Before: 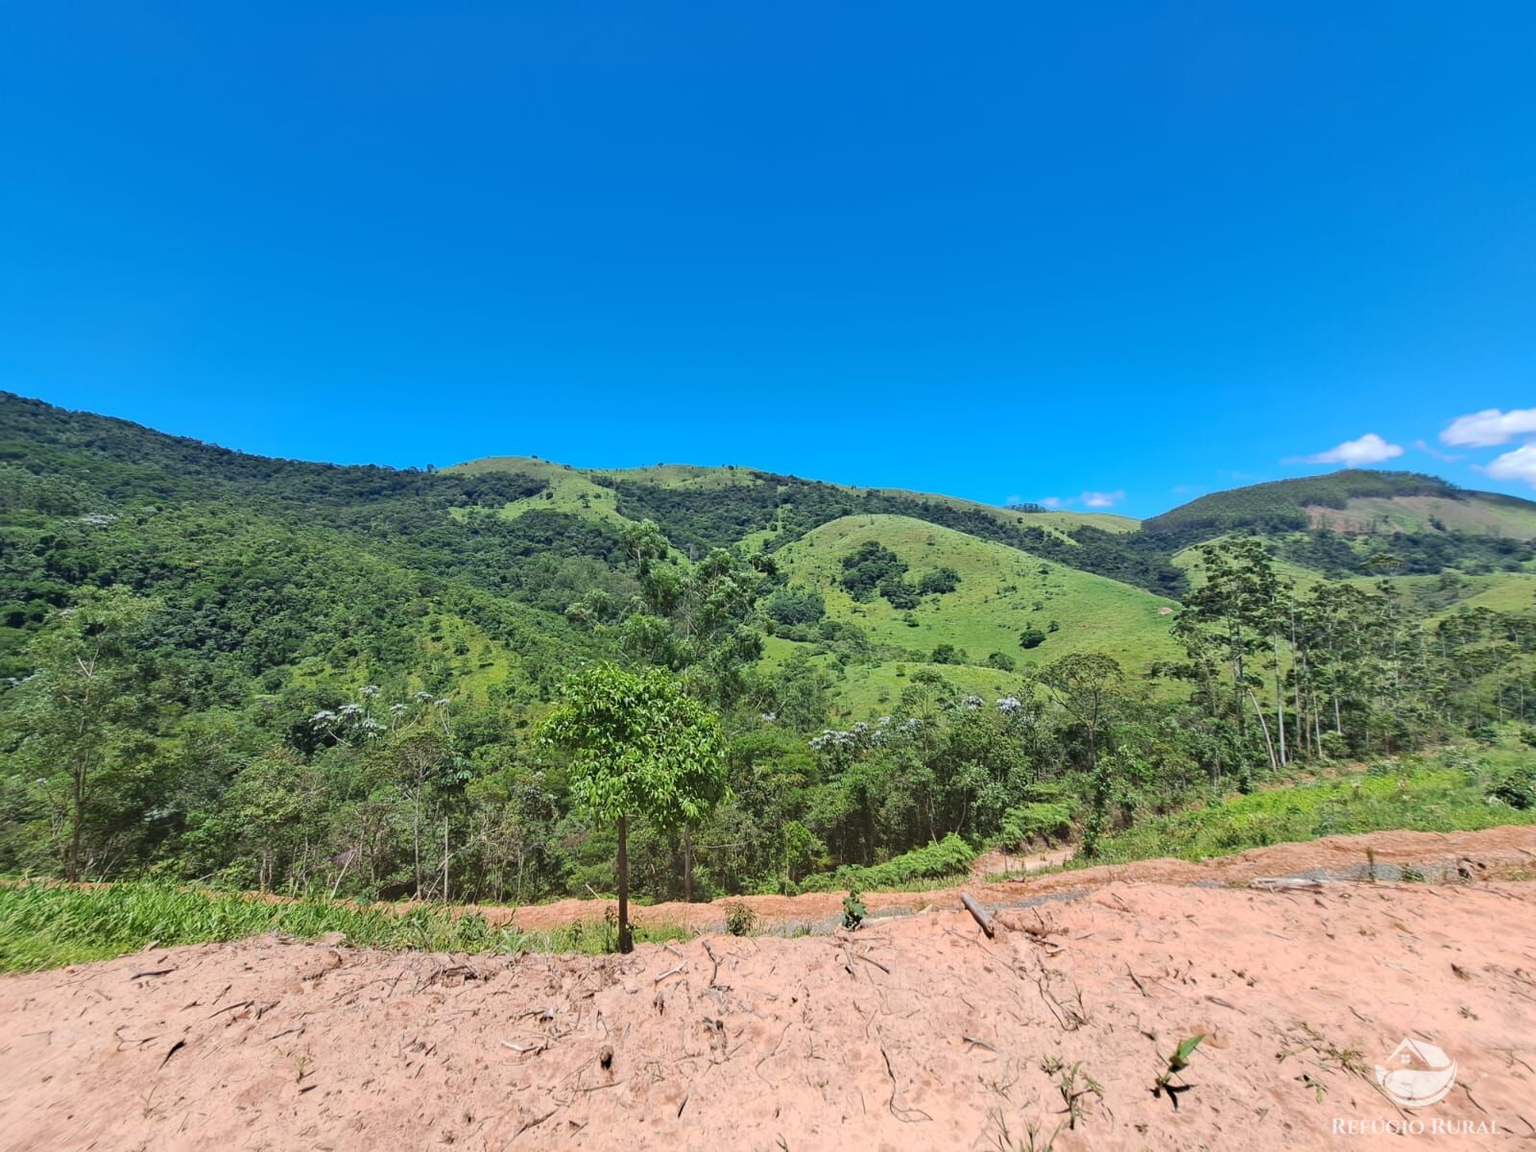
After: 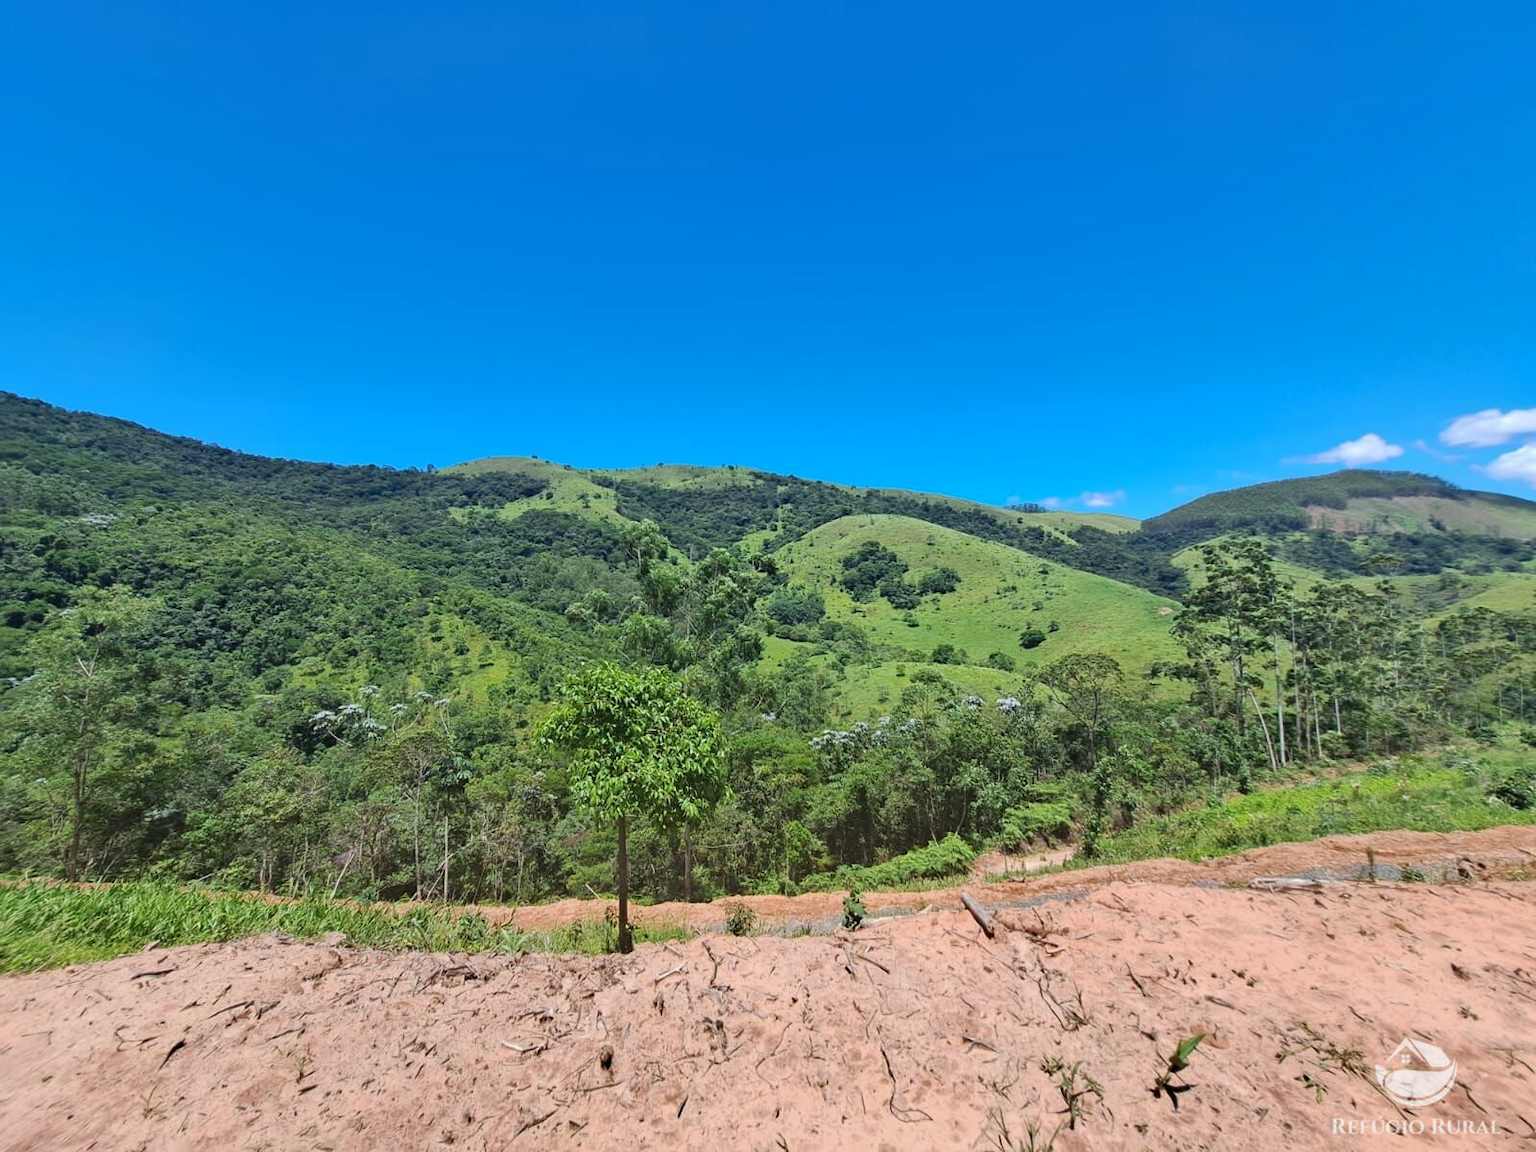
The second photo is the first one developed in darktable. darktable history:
white balance: red 0.986, blue 1.01
shadows and highlights: shadows 53, soften with gaussian
